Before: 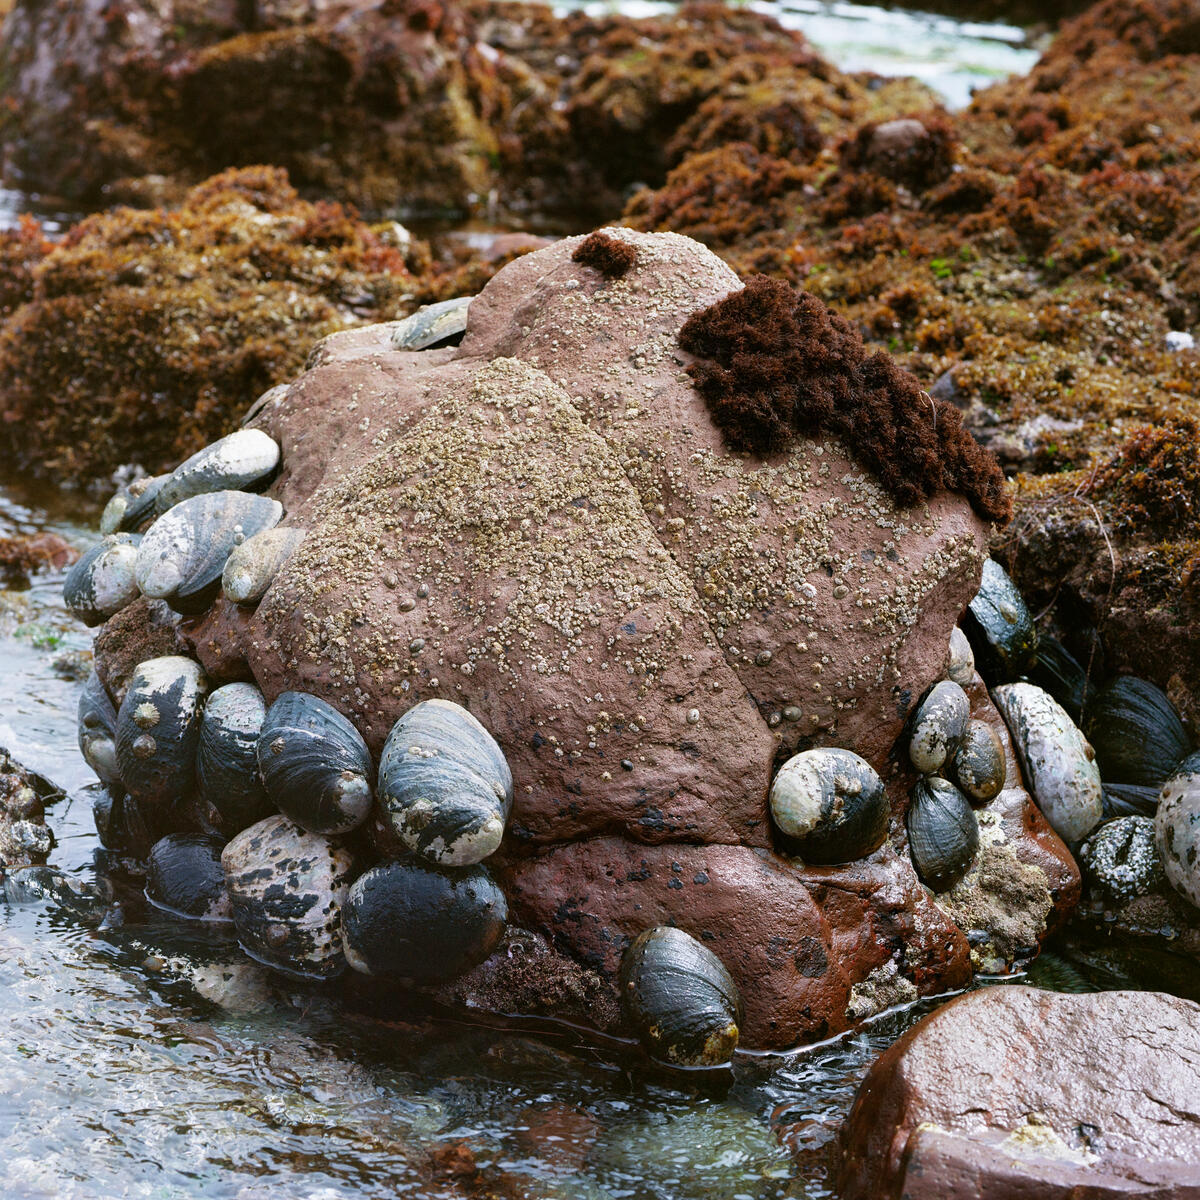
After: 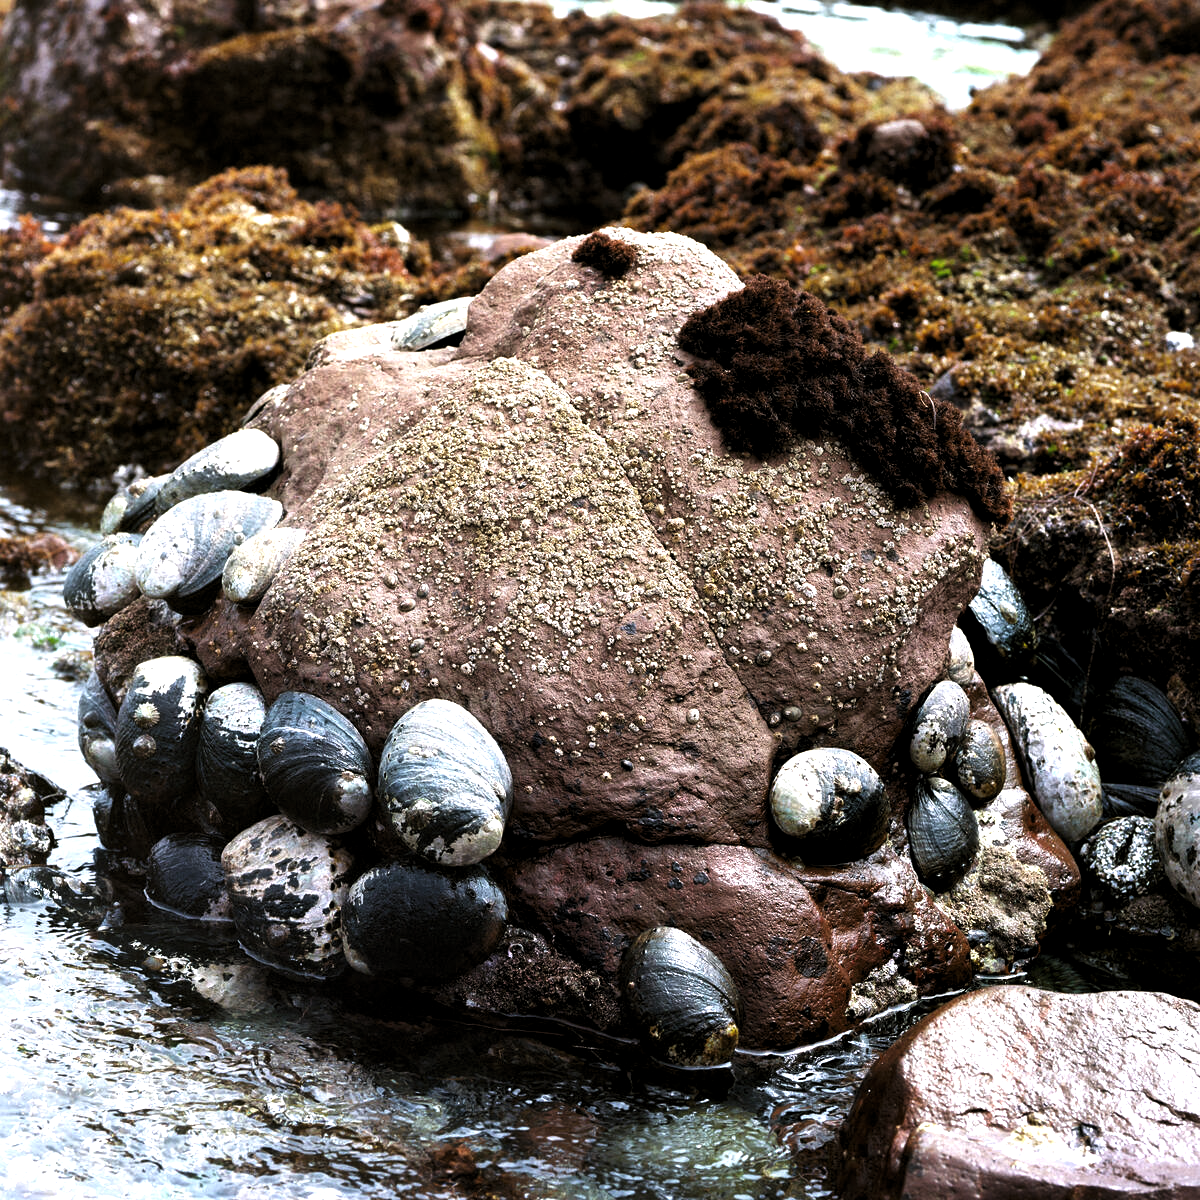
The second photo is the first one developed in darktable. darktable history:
levels: levels [0.101, 0.578, 0.953]
exposure: black level correction 0, exposure 0.7 EV, compensate exposure bias true, compensate highlight preservation false
